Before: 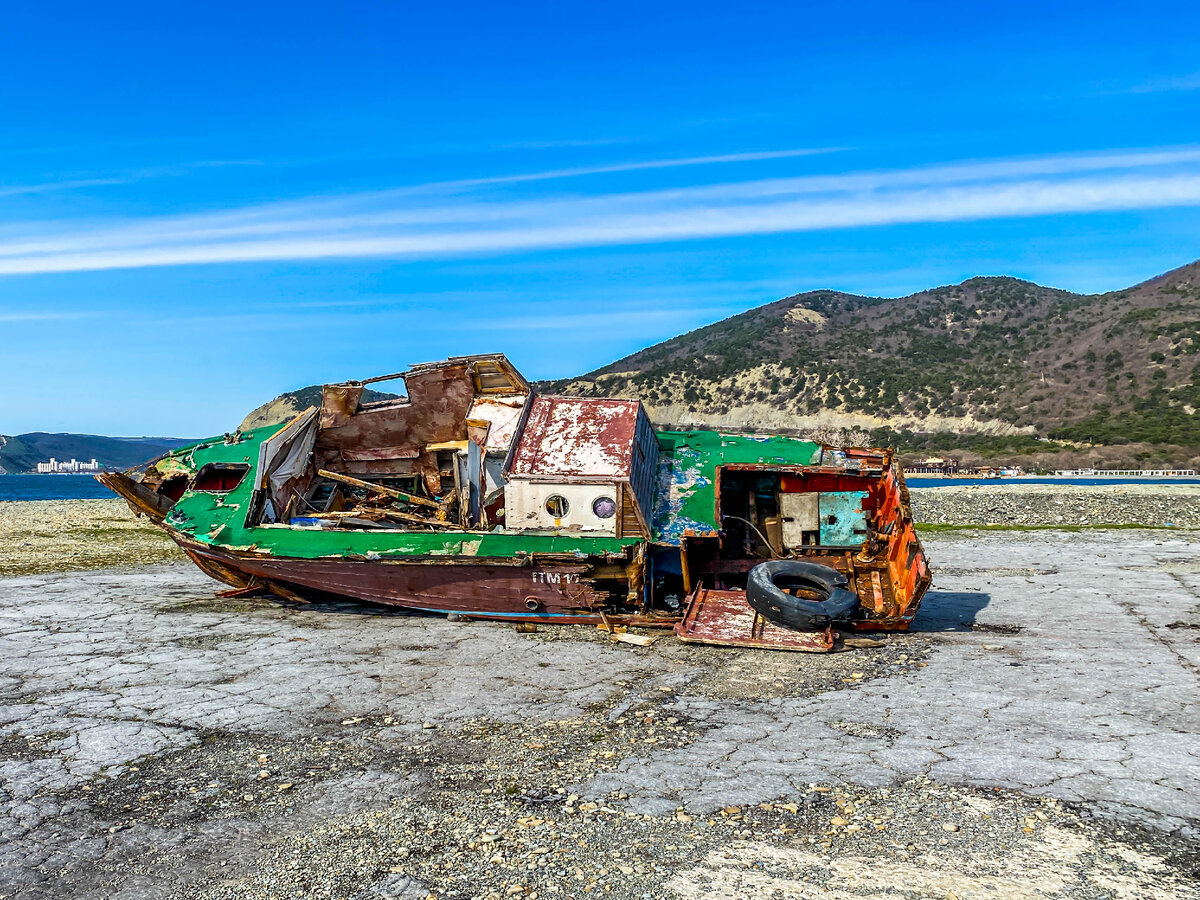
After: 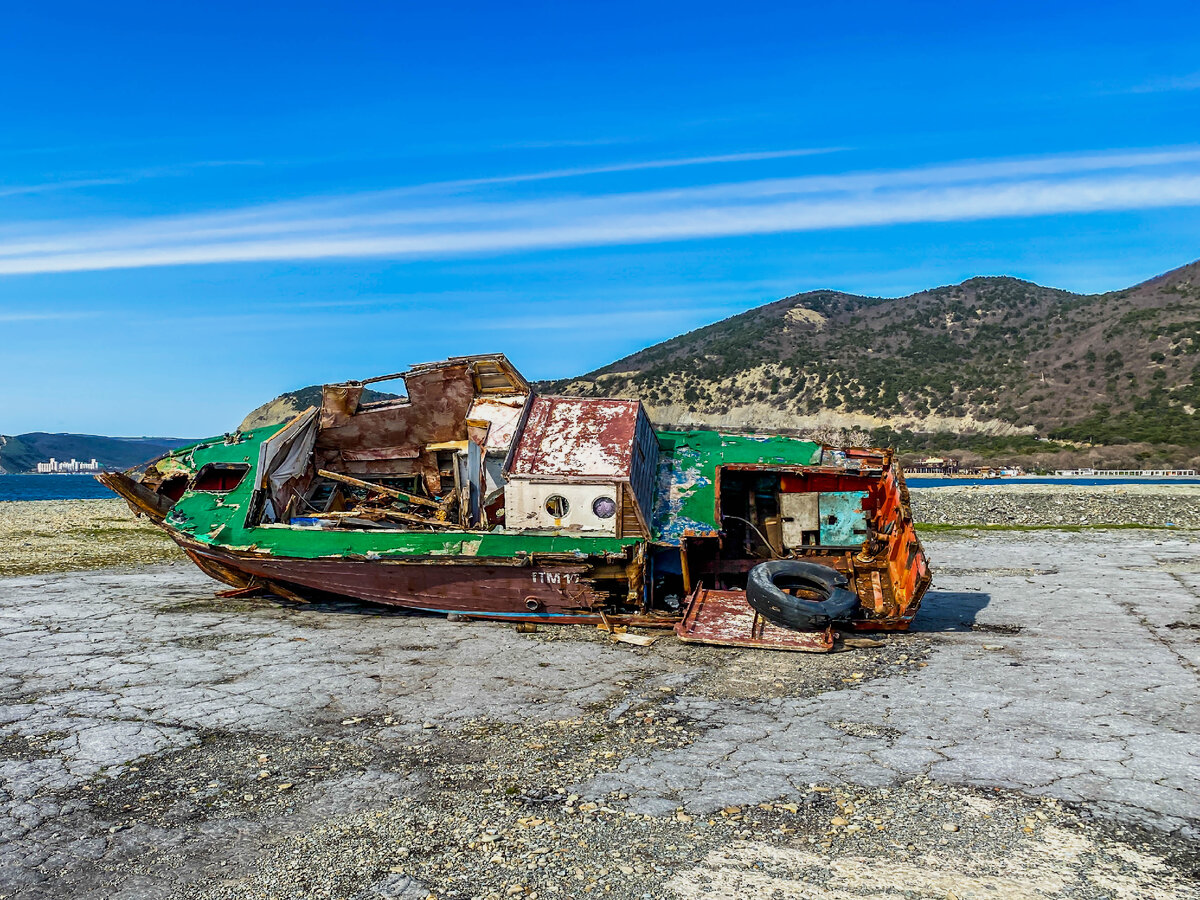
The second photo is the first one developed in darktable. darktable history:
exposure: exposure -0.182 EV, compensate highlight preservation false
